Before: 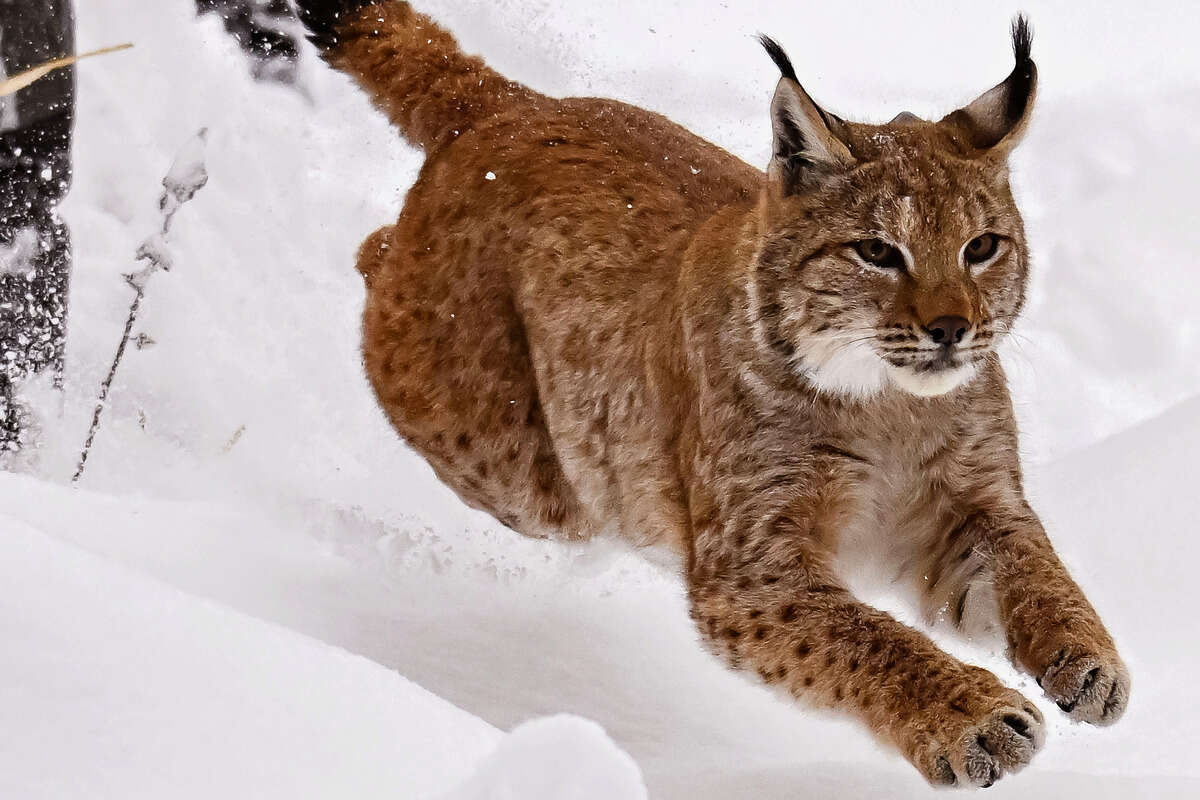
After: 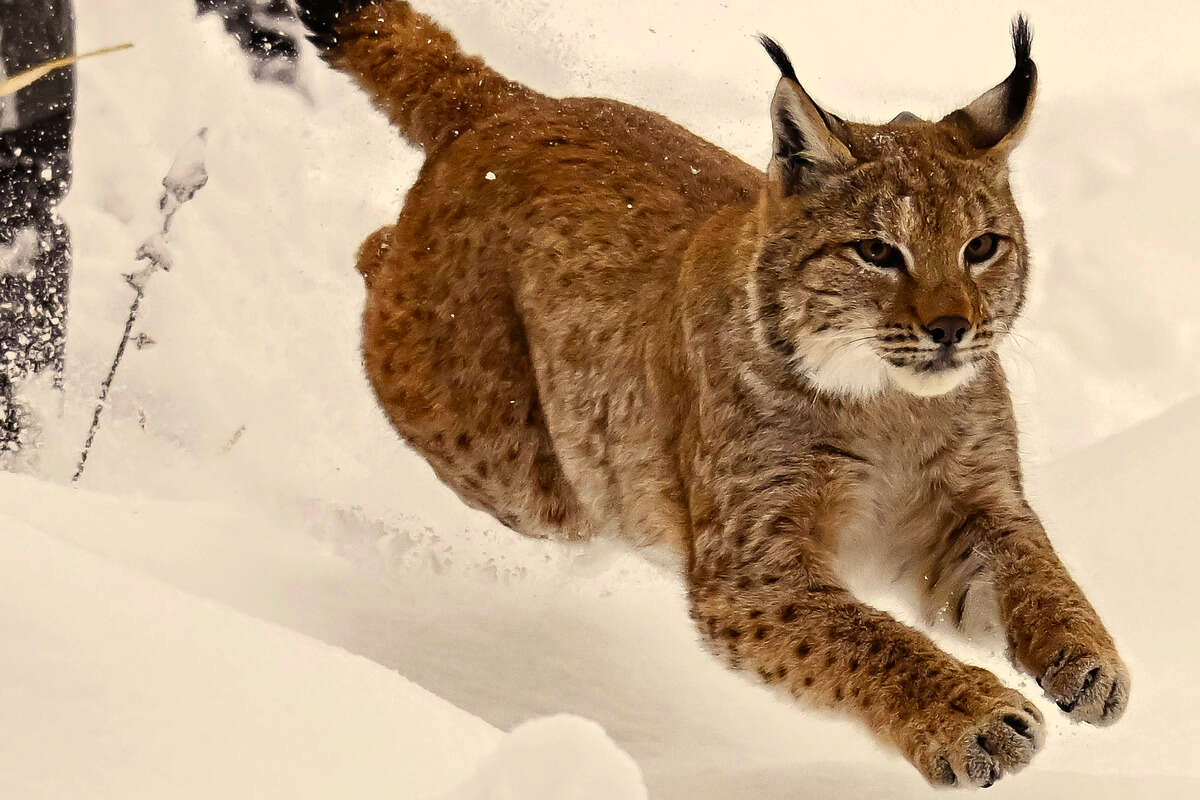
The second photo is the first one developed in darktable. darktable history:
color correction: highlights a* 1.41, highlights b* 17.79
